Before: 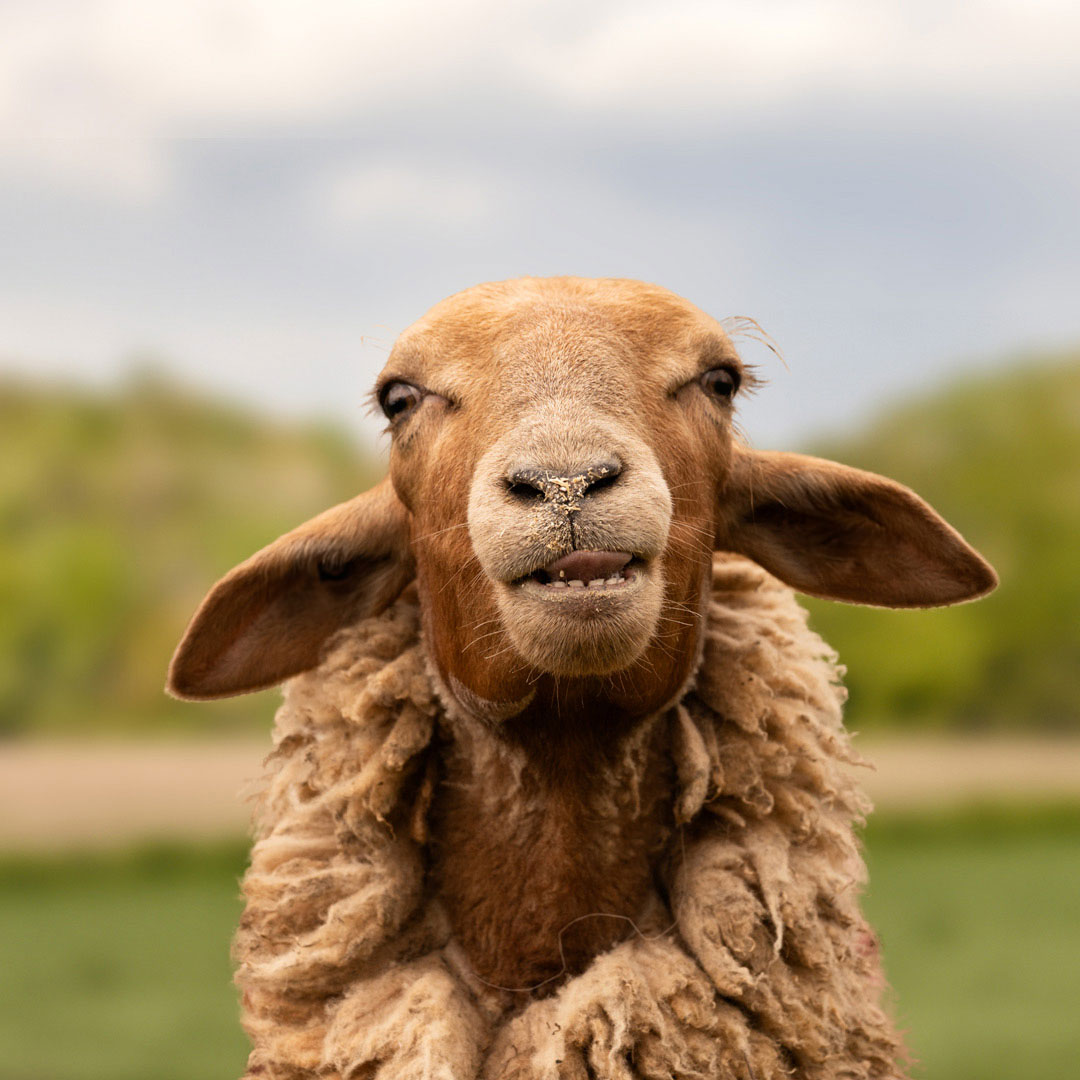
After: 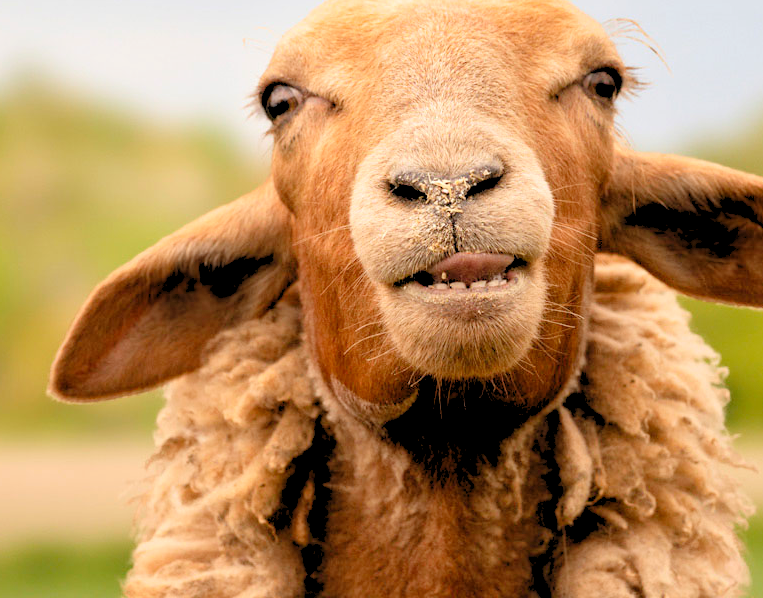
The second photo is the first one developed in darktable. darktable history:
crop: left 11.001%, top 27.637%, right 18.312%, bottom 16.957%
levels: levels [0.072, 0.414, 0.976]
